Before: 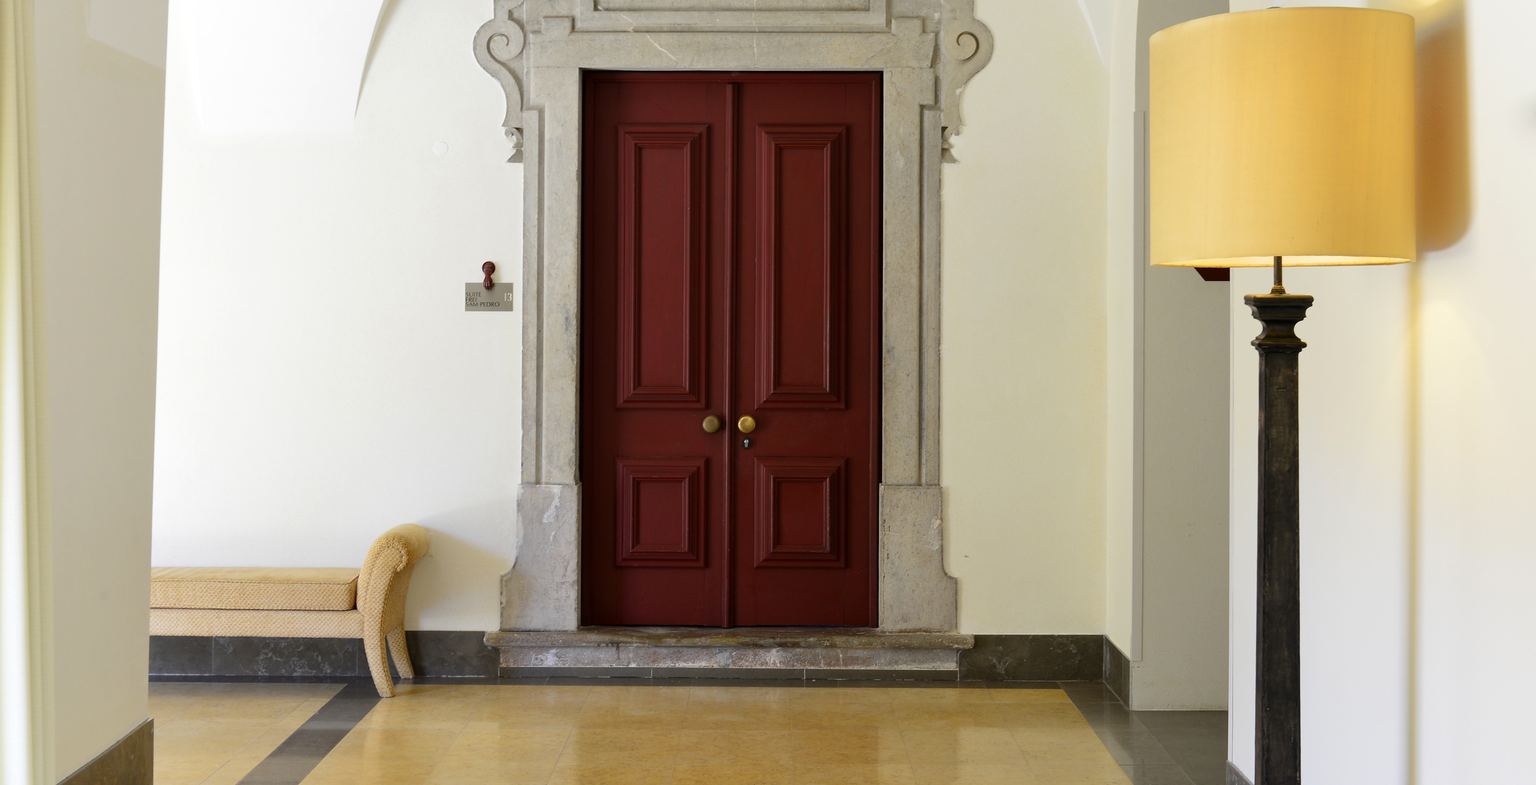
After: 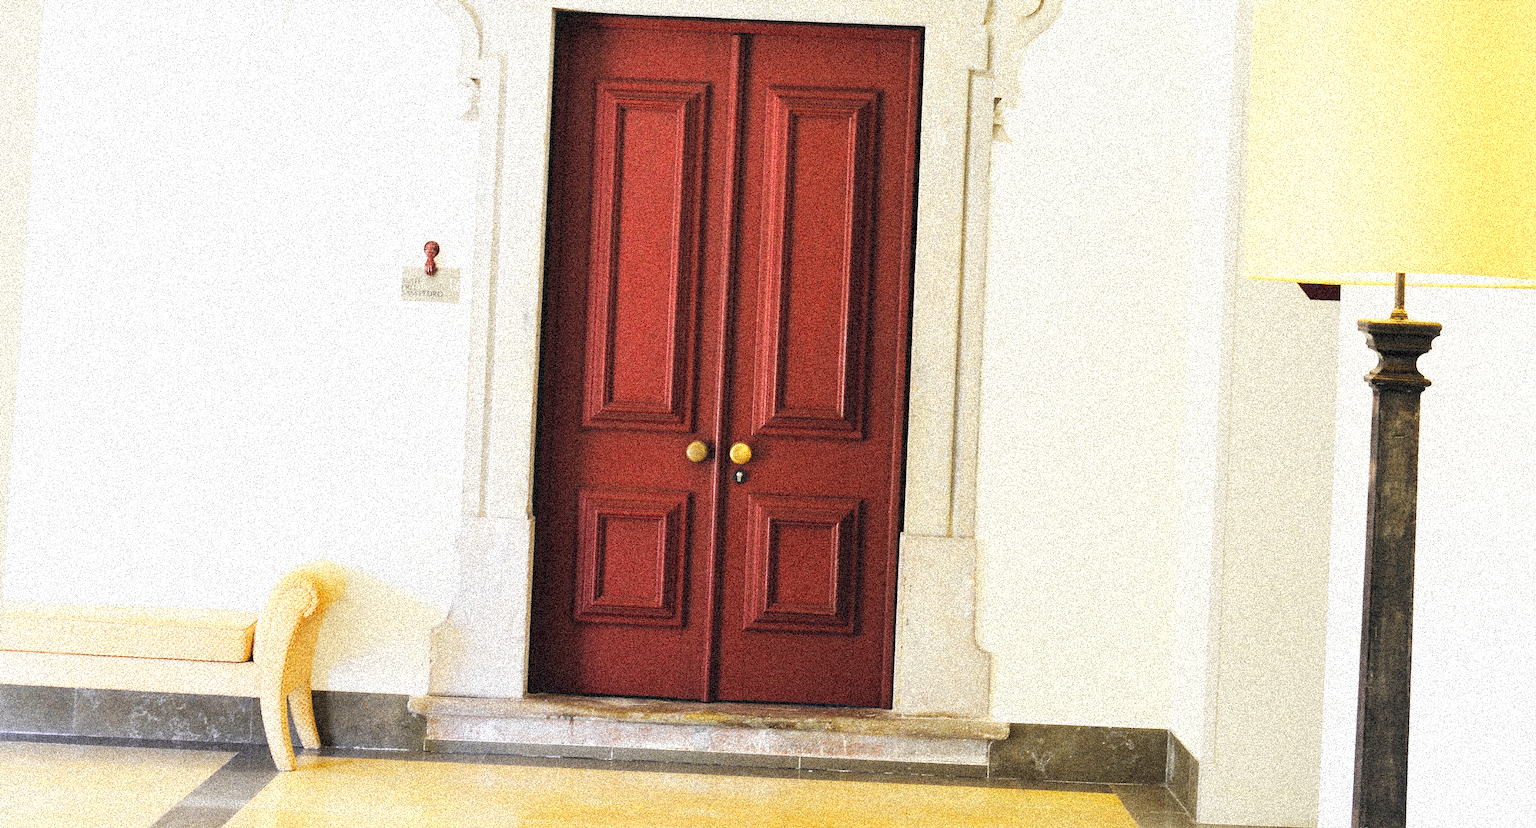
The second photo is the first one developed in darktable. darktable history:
contrast brightness saturation: brightness 0.28
crop and rotate: left 10.071%, top 10.071%, right 10.02%, bottom 10.02%
base curve: curves: ch0 [(0, 0.003) (0.001, 0.002) (0.006, 0.004) (0.02, 0.022) (0.048, 0.086) (0.094, 0.234) (0.162, 0.431) (0.258, 0.629) (0.385, 0.8) (0.548, 0.918) (0.751, 0.988) (1, 1)], preserve colors none
grain: coarseness 3.75 ISO, strength 100%, mid-tones bias 0%
rotate and perspective: rotation 2.27°, automatic cropping off
